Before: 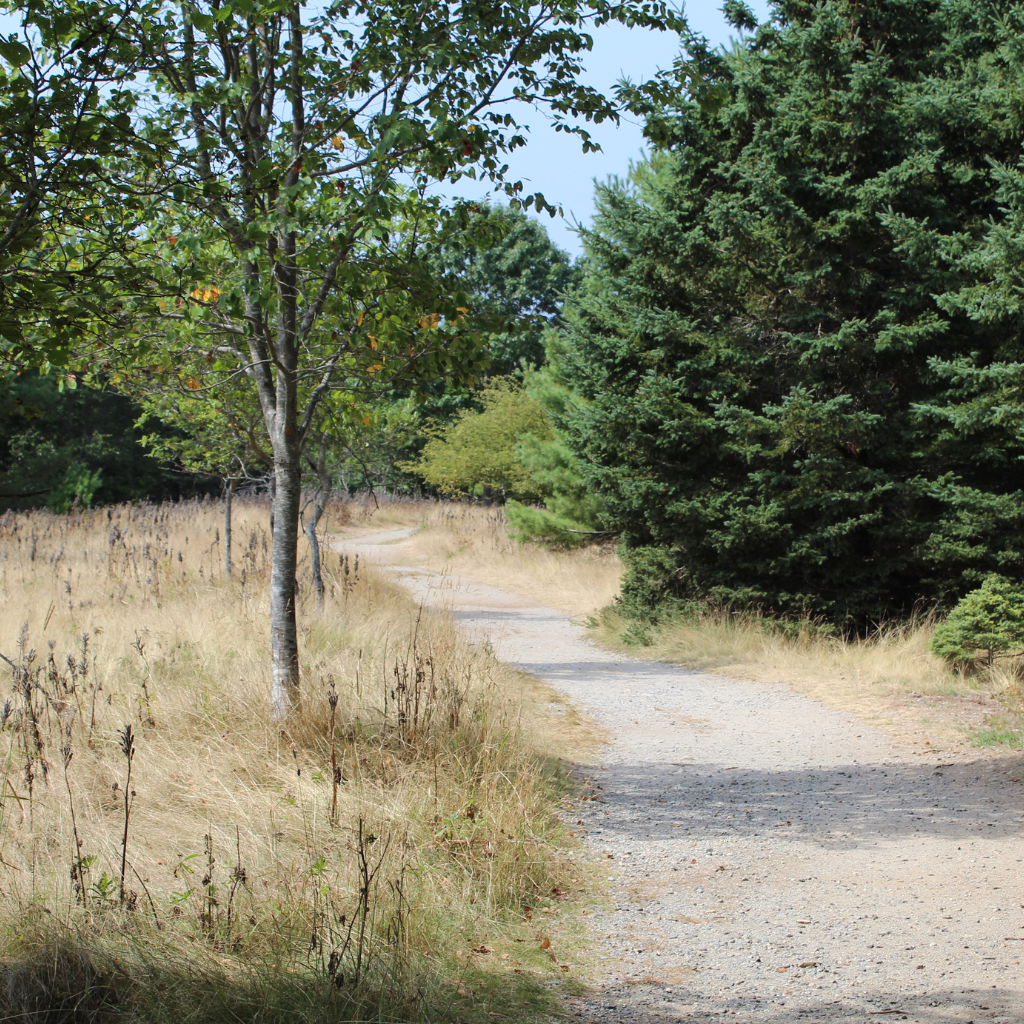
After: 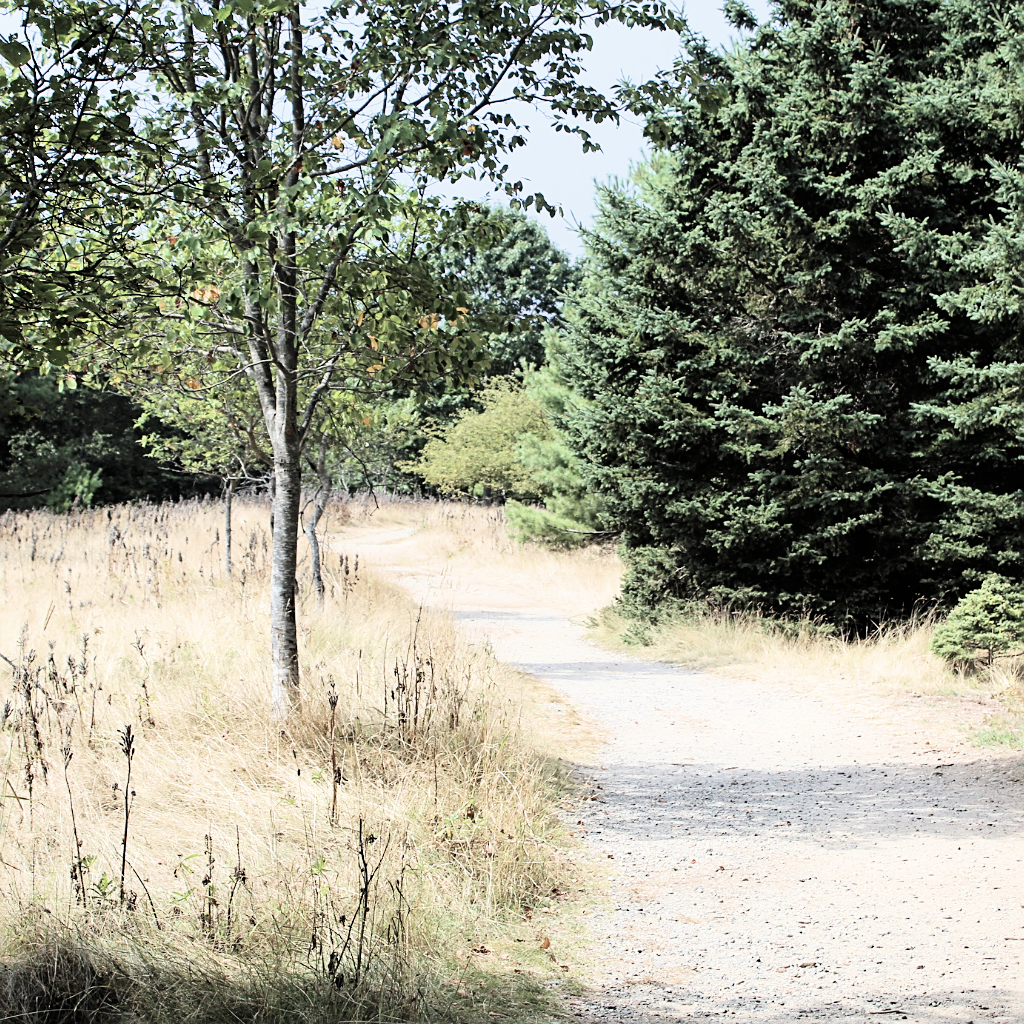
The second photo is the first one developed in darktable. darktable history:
filmic rgb: black relative exposure -7.99 EV, white relative exposure 4.05 EV, hardness 4.2, latitude 49.25%, contrast 1.101, color science v6 (2022), iterations of high-quality reconstruction 0
contrast brightness saturation: contrast 0.097, saturation -0.375
exposure: black level correction 0, exposure 1.095 EV, compensate highlight preservation false
sharpen: on, module defaults
